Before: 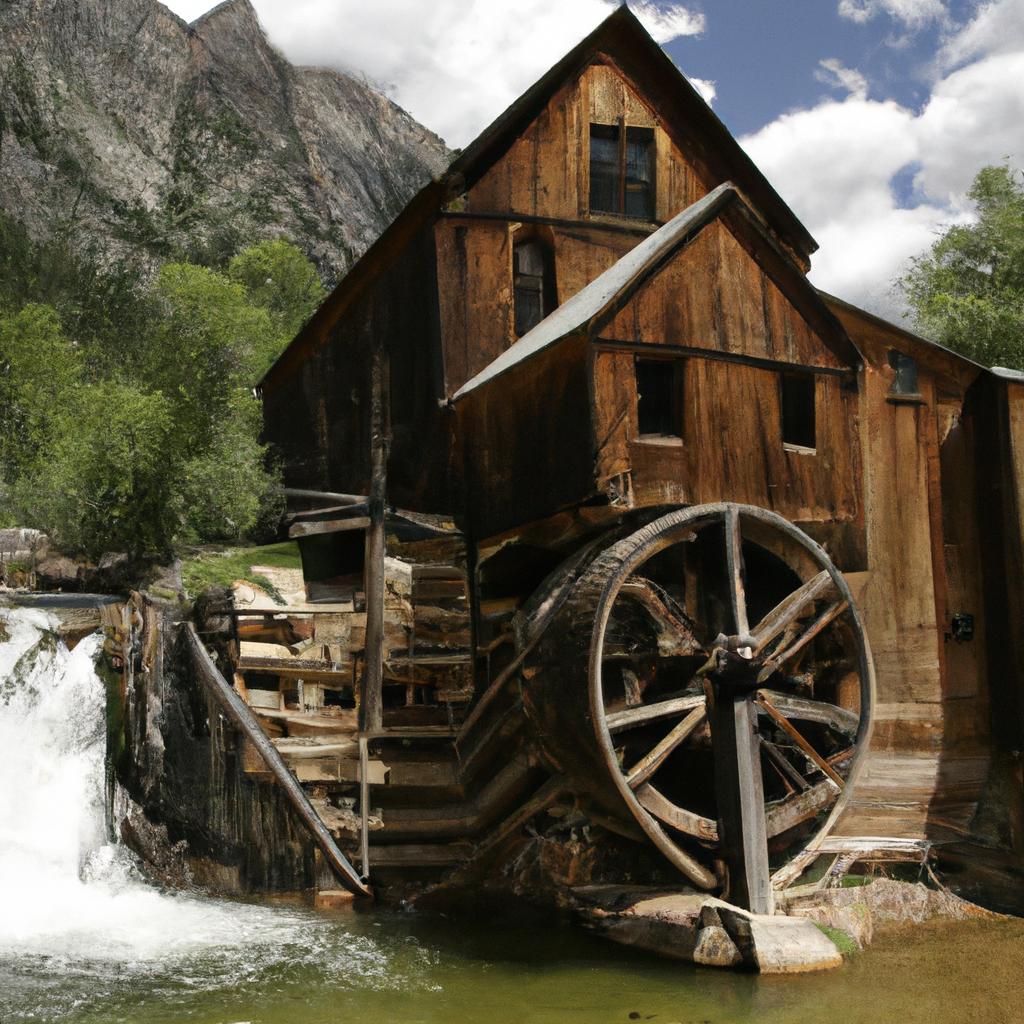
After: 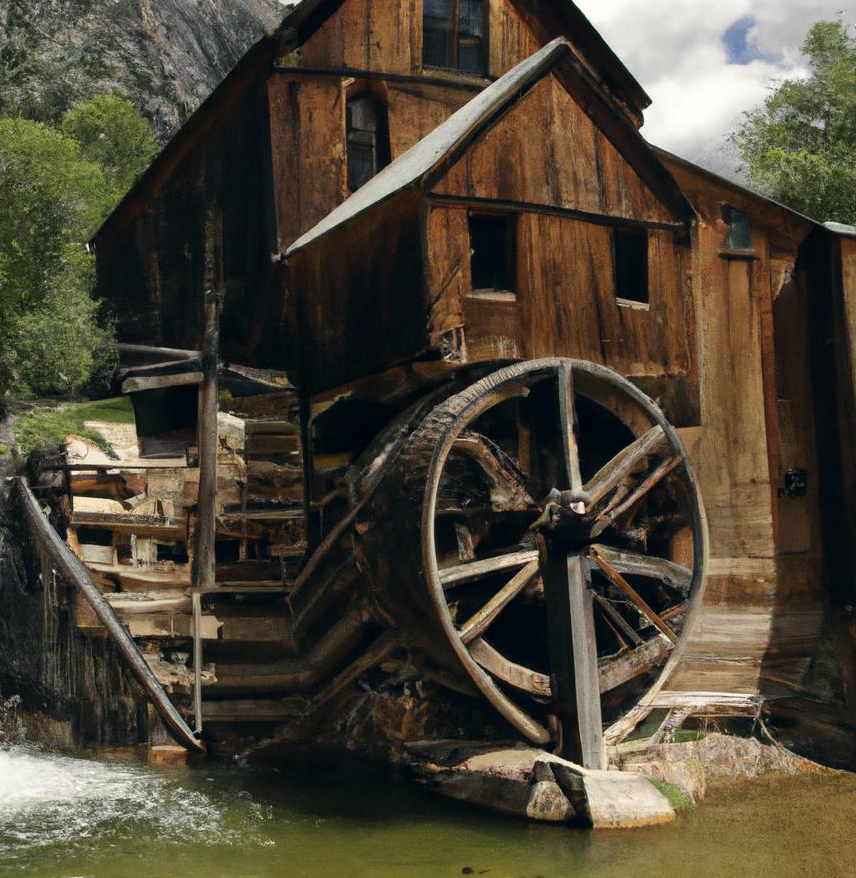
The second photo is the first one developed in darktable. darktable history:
crop: left 16.315%, top 14.246%
color correction: highlights a* 0.207, highlights b* 2.7, shadows a* -0.874, shadows b* -4.78
